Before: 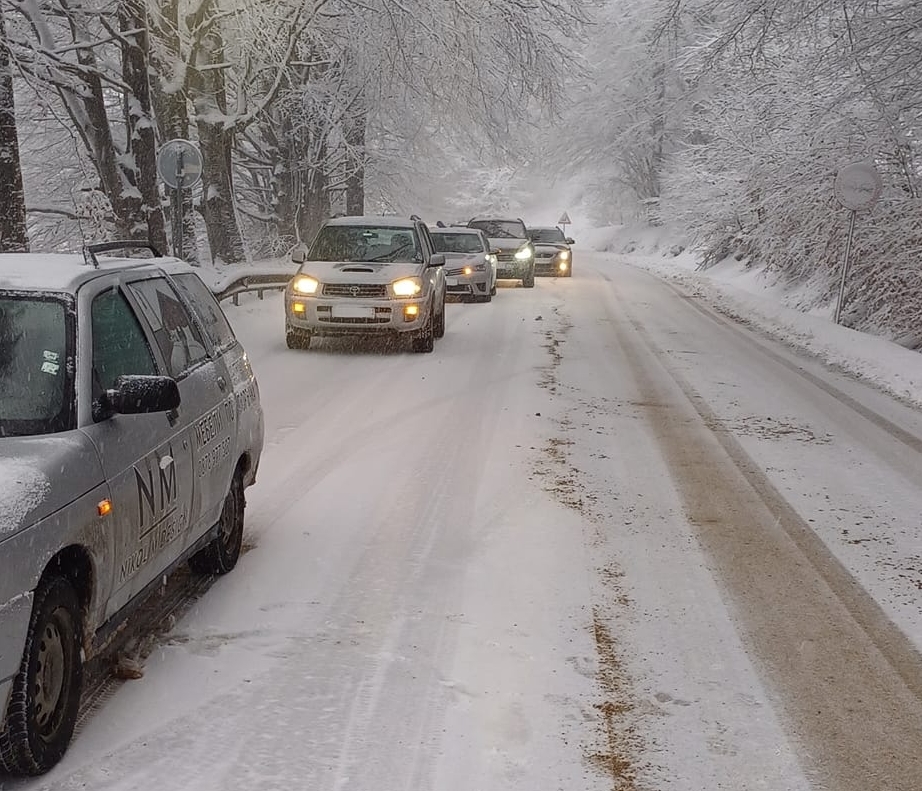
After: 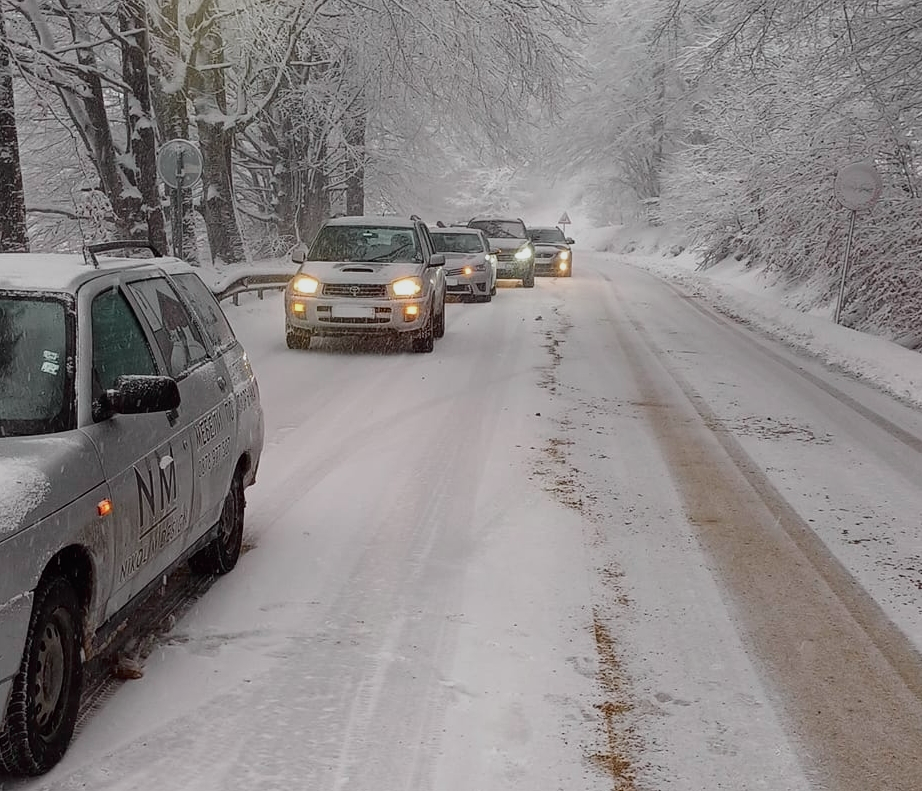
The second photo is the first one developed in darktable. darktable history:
sigmoid: contrast 1.22, skew 0.65
tone curve: curves: ch0 [(0, 0) (0.058, 0.027) (0.214, 0.183) (0.304, 0.288) (0.561, 0.554) (0.687, 0.677) (0.768, 0.768) (0.858, 0.861) (0.986, 0.957)]; ch1 [(0, 0) (0.172, 0.123) (0.312, 0.296) (0.437, 0.429) (0.471, 0.469) (0.502, 0.5) (0.513, 0.515) (0.583, 0.604) (0.631, 0.659) (0.703, 0.721) (0.889, 0.924) (1, 1)]; ch2 [(0, 0) (0.411, 0.424) (0.485, 0.497) (0.502, 0.5) (0.517, 0.511) (0.566, 0.573) (0.622, 0.613) (0.709, 0.677) (1, 1)], color space Lab, independent channels, preserve colors none
